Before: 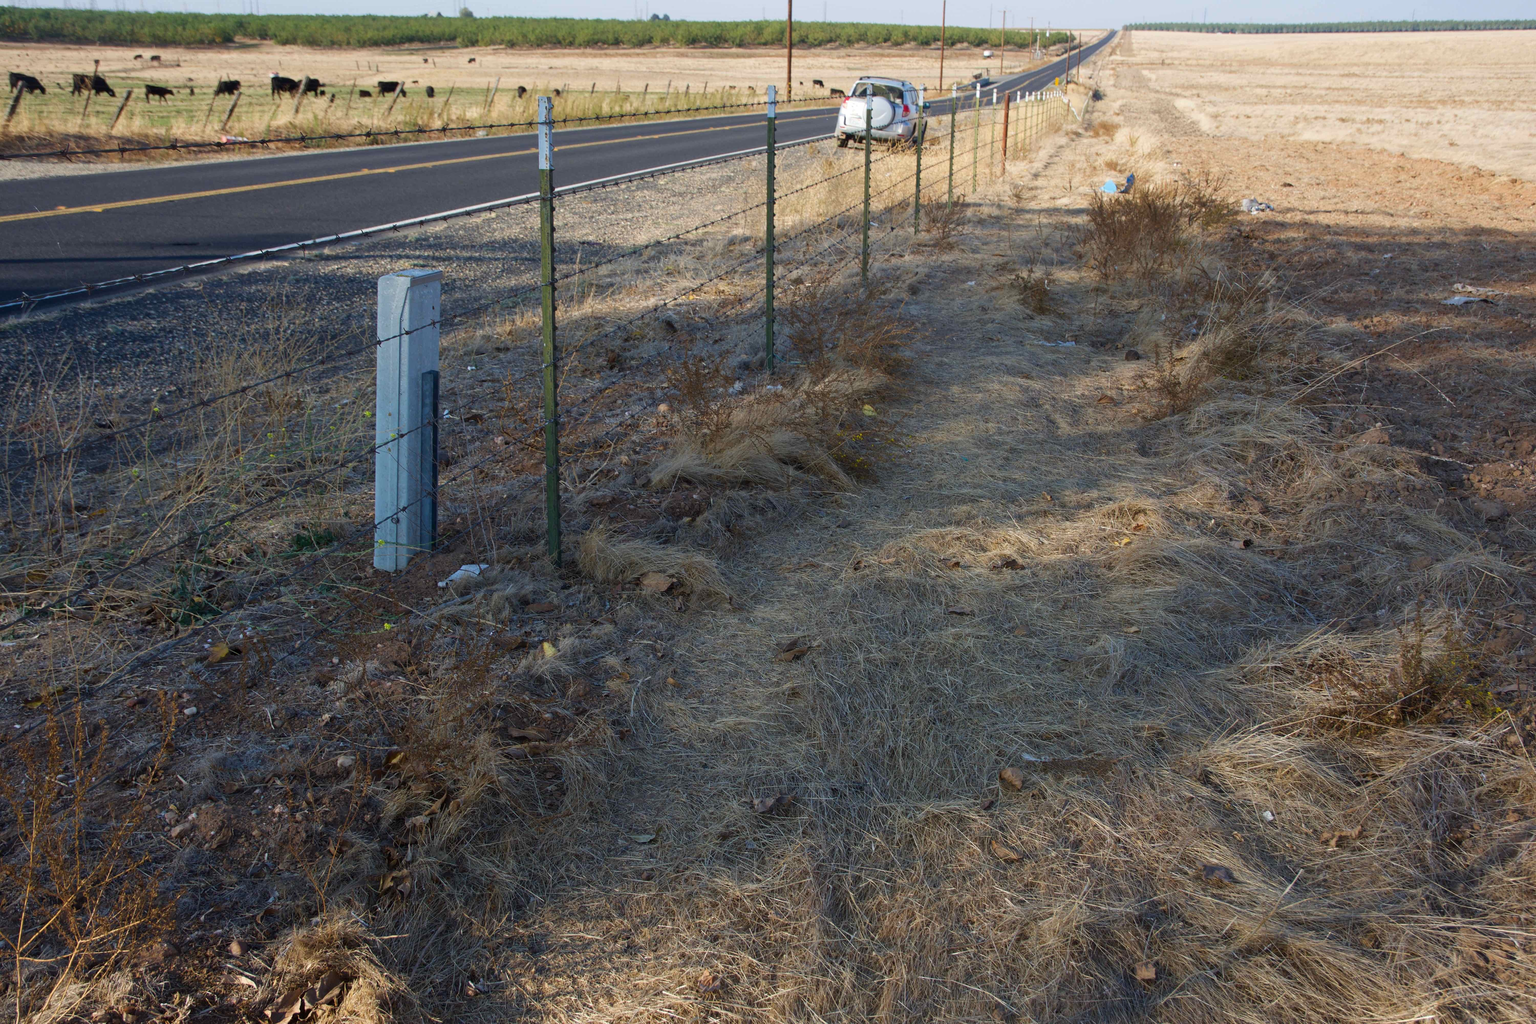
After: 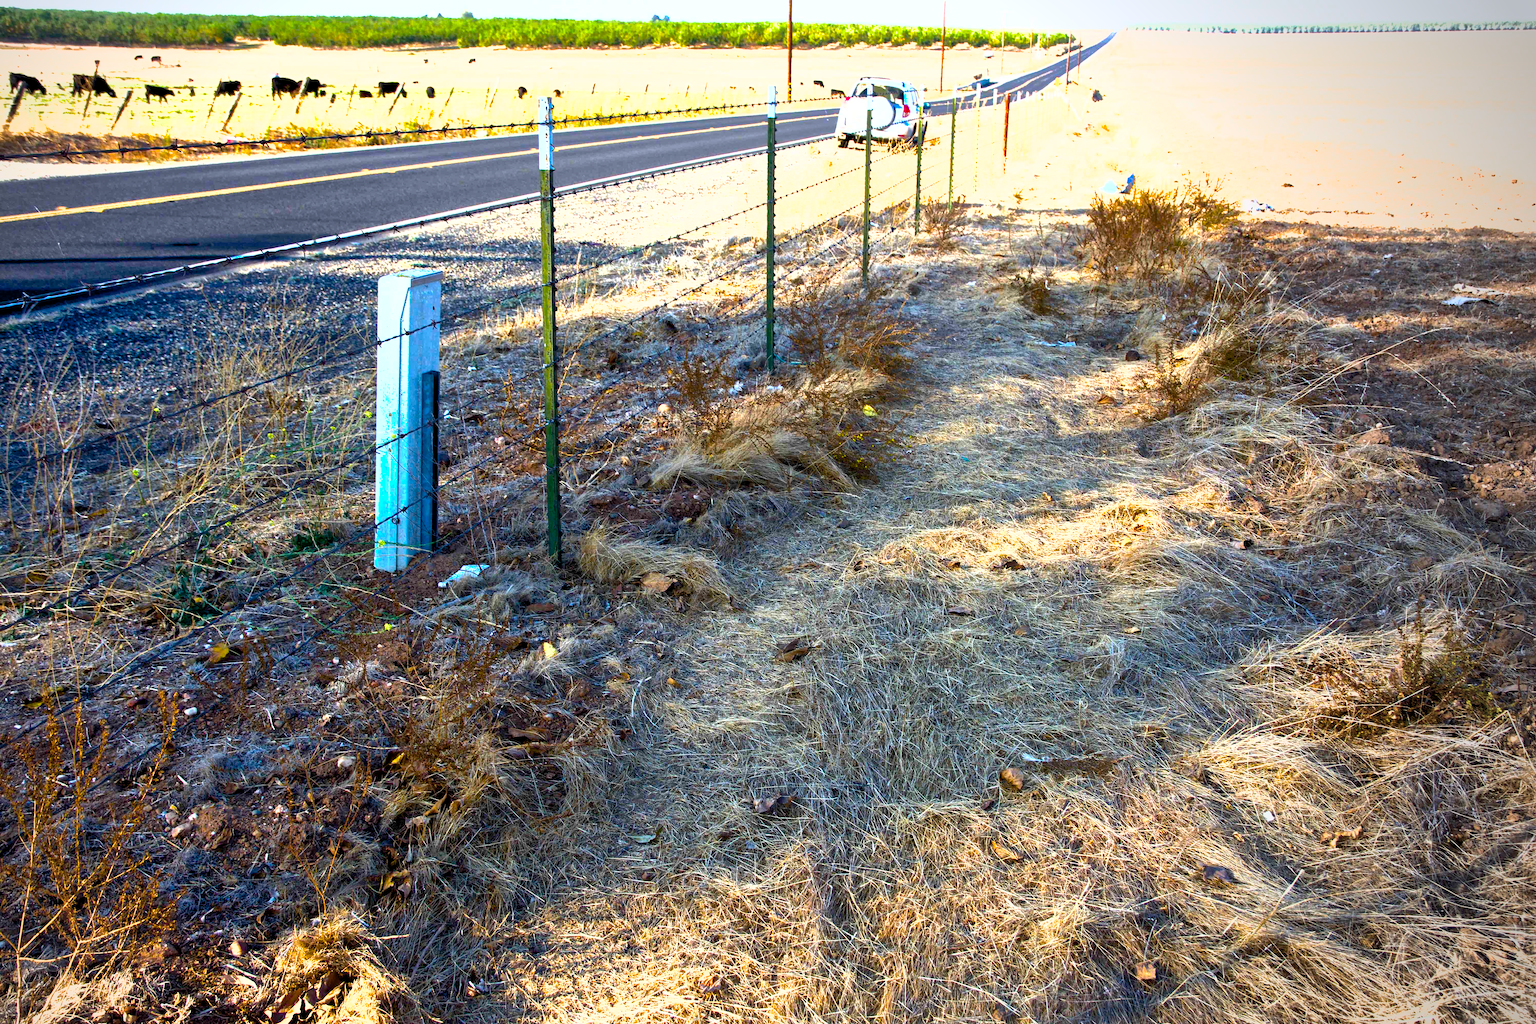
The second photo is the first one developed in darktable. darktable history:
color balance rgb: linear chroma grading › global chroma 9%, perceptual saturation grading › global saturation 36%, perceptual saturation grading › shadows 35%, perceptual brilliance grading › global brilliance 15%, perceptual brilliance grading › shadows -35%, global vibrance 15%
shadows and highlights: on, module defaults
vignetting: center (-0.15, 0.013)
exposure: black level correction 0.008, exposure 0.979 EV, compensate highlight preservation false
tone equalizer: -8 EV -0.75 EV, -7 EV -0.7 EV, -6 EV -0.6 EV, -5 EV -0.4 EV, -3 EV 0.4 EV, -2 EV 0.6 EV, -1 EV 0.7 EV, +0 EV 0.75 EV, edges refinement/feathering 500, mask exposure compensation -1.57 EV, preserve details no
